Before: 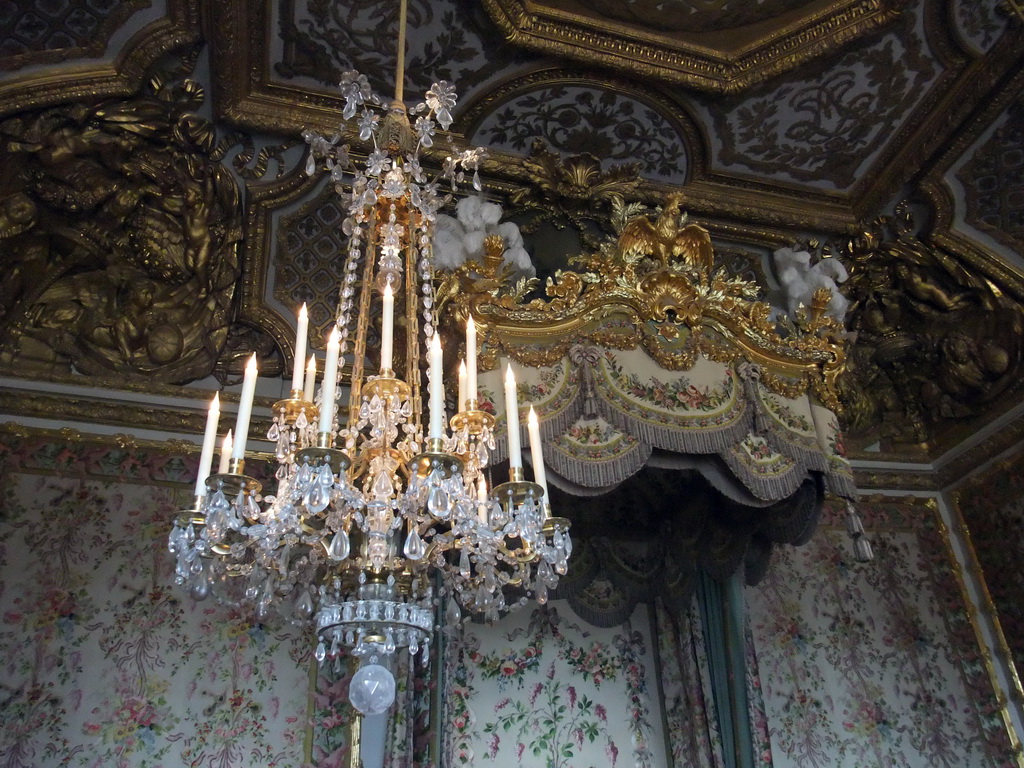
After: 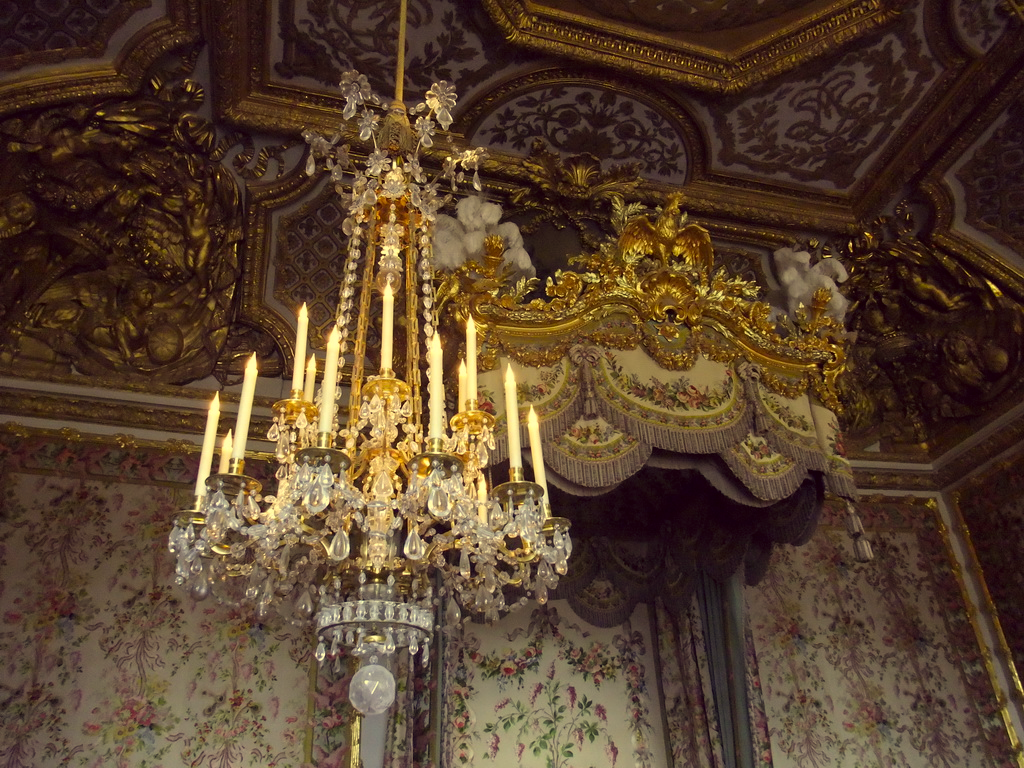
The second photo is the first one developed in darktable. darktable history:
color correction: highlights a* -0.536, highlights b* 39.62, shadows a* 9.84, shadows b* -0.837
